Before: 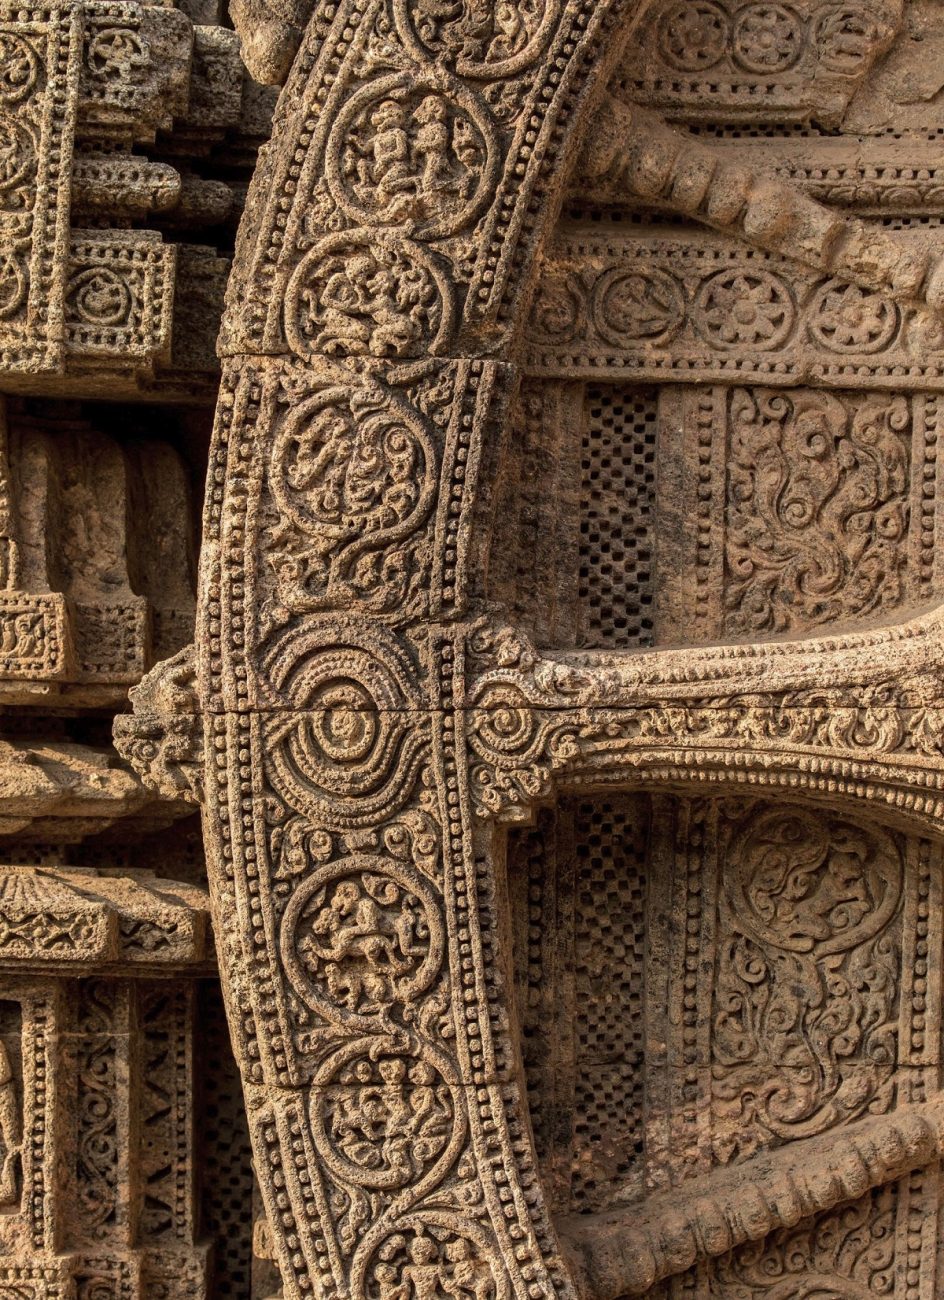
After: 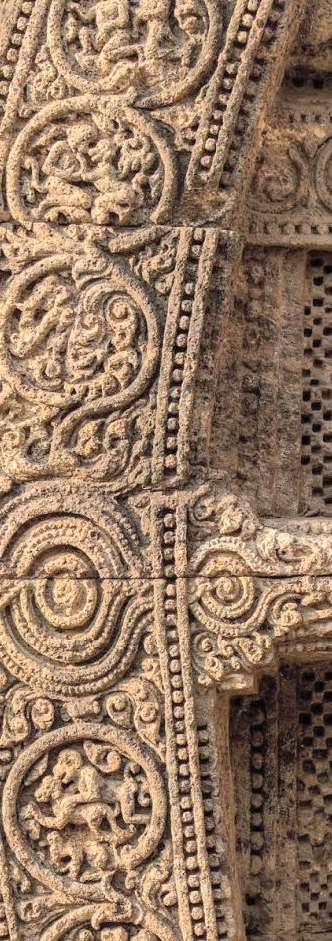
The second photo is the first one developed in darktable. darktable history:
crop and rotate: left 29.476%, top 10.214%, right 35.32%, bottom 17.333%
global tonemap: drago (0.7, 100)
